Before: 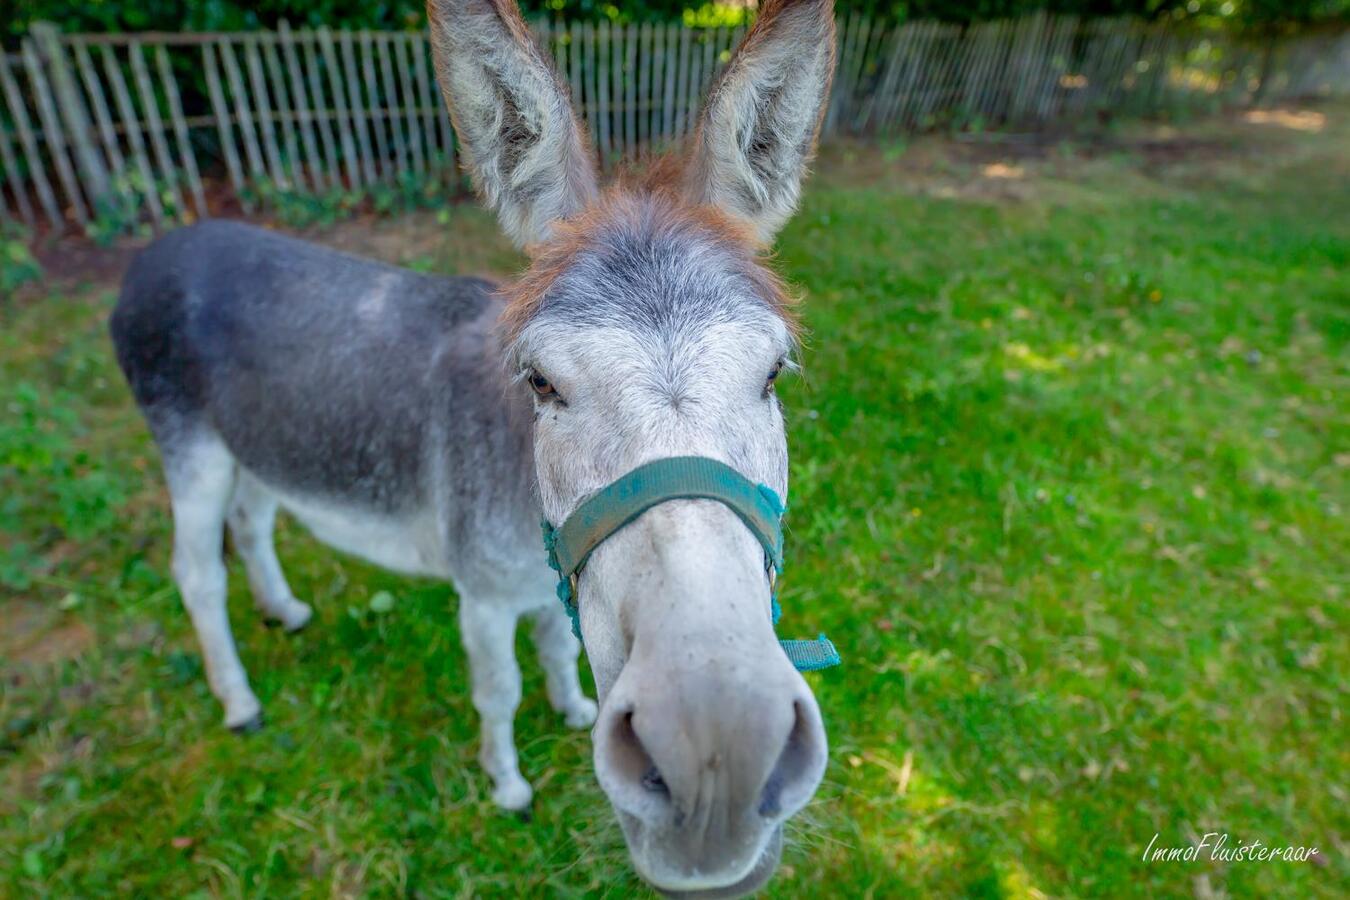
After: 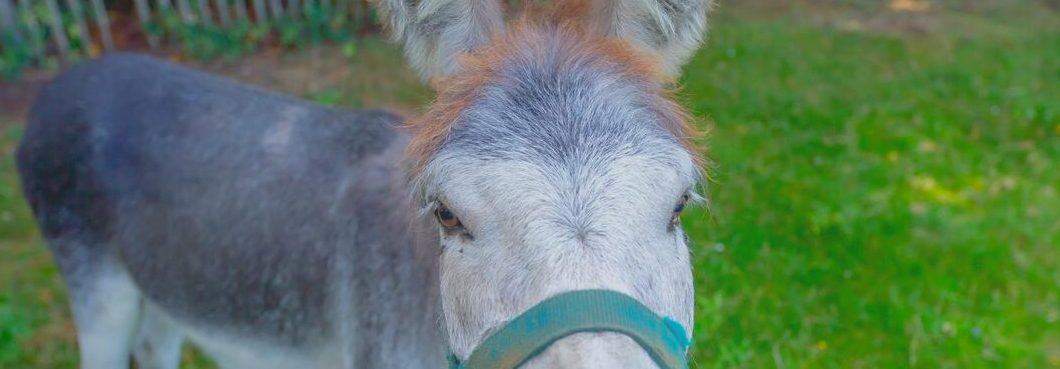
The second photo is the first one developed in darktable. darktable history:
local contrast: detail 70%
crop: left 7.013%, top 18.615%, right 14.43%, bottom 40.374%
